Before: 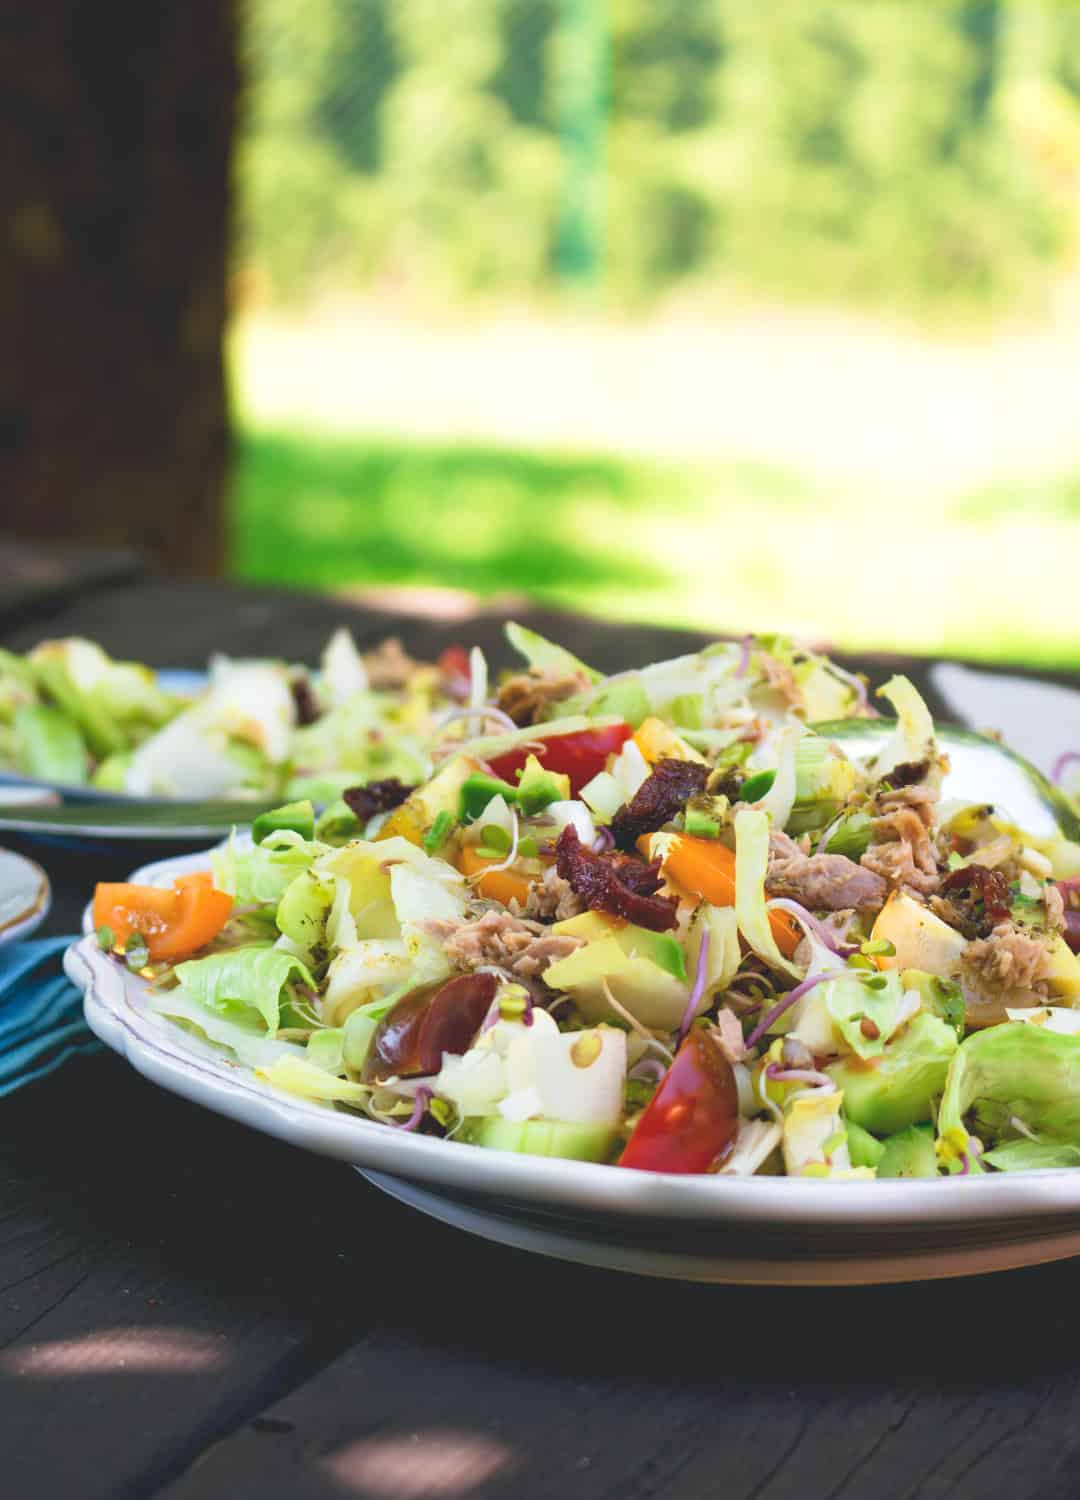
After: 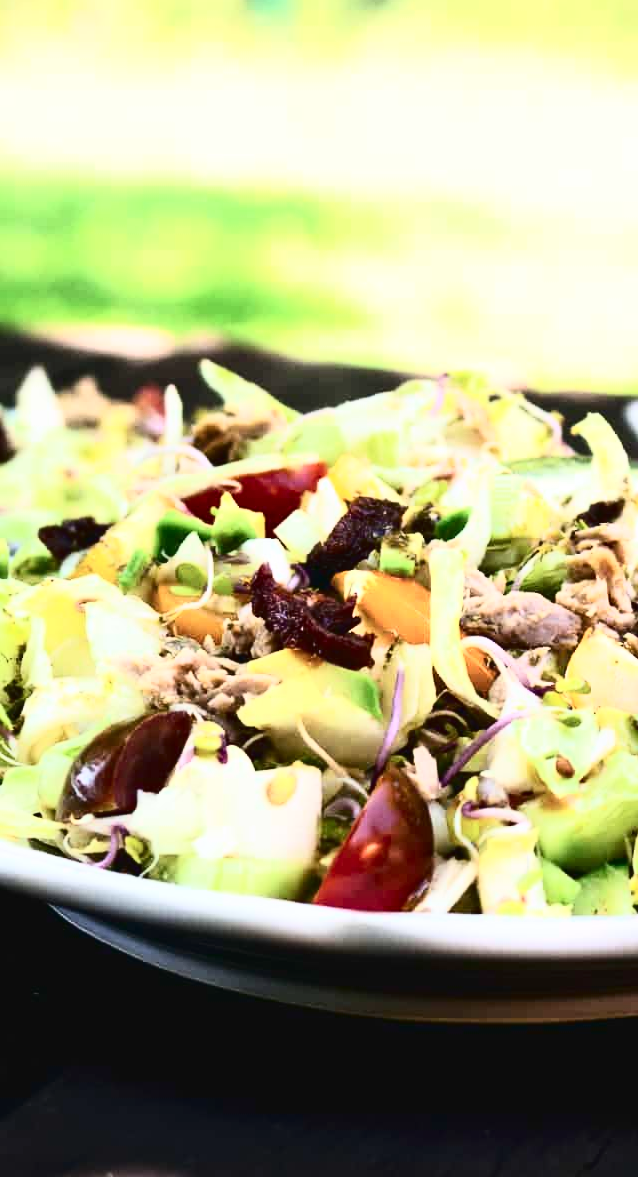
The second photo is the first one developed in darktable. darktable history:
crop and rotate: left 28.249%, top 17.483%, right 12.659%, bottom 4.049%
tone curve: curves: ch0 [(0, 0) (0.003, 0.001) (0.011, 0.005) (0.025, 0.009) (0.044, 0.014) (0.069, 0.018) (0.1, 0.025) (0.136, 0.029) (0.177, 0.042) (0.224, 0.064) (0.277, 0.107) (0.335, 0.182) (0.399, 0.3) (0.468, 0.462) (0.543, 0.639) (0.623, 0.802) (0.709, 0.916) (0.801, 0.963) (0.898, 0.988) (1, 1)], color space Lab, independent channels, preserve colors none
